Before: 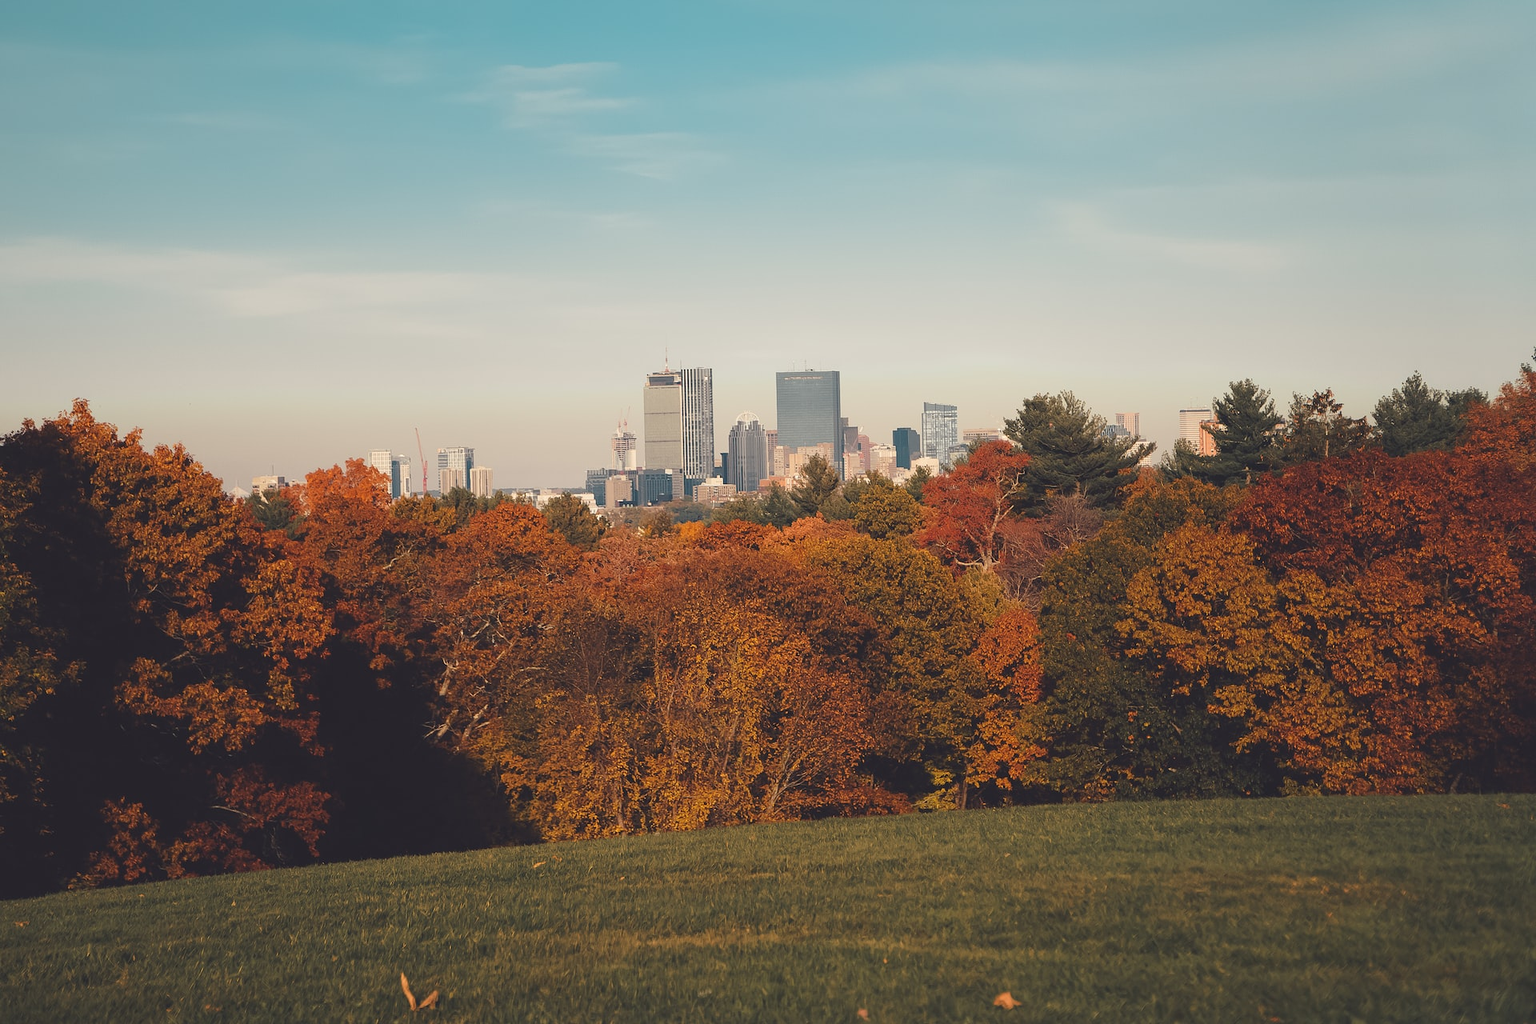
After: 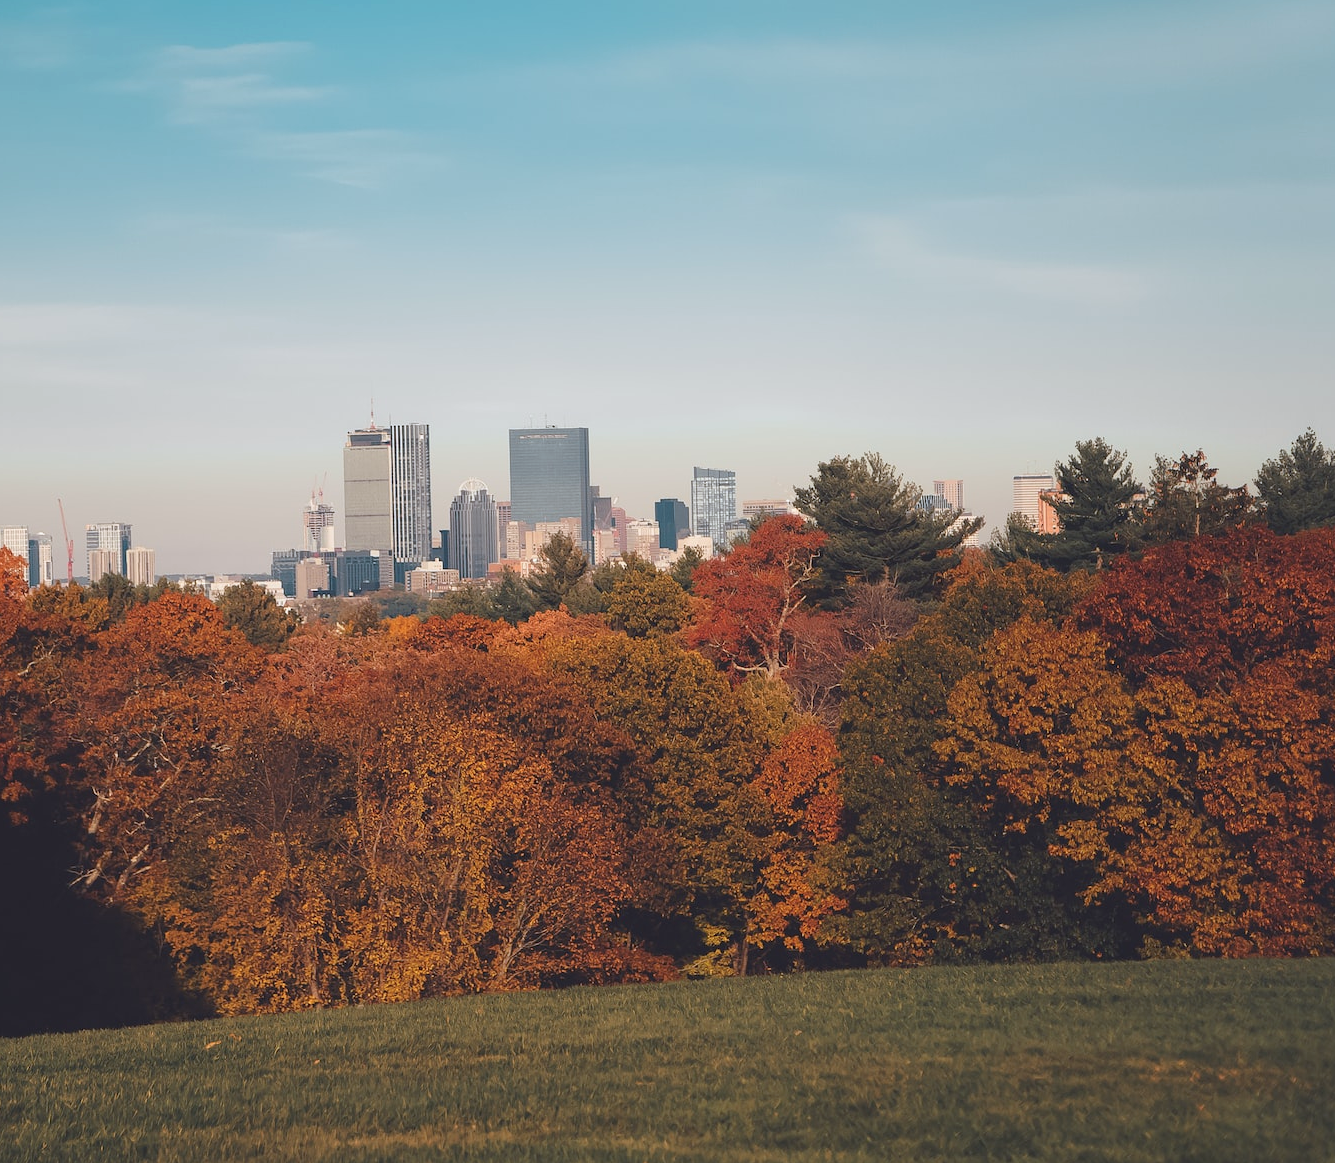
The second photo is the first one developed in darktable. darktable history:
color correction: highlights a* -0.772, highlights b* -8.92
crop and rotate: left 24.034%, top 2.838%, right 6.406%, bottom 6.299%
